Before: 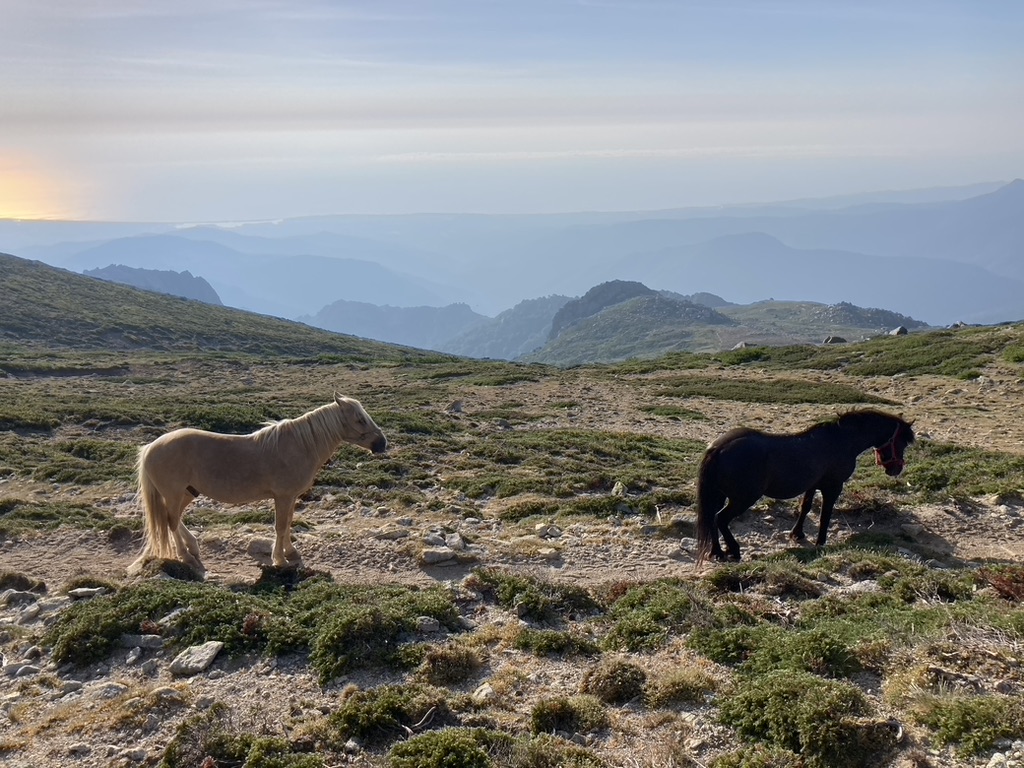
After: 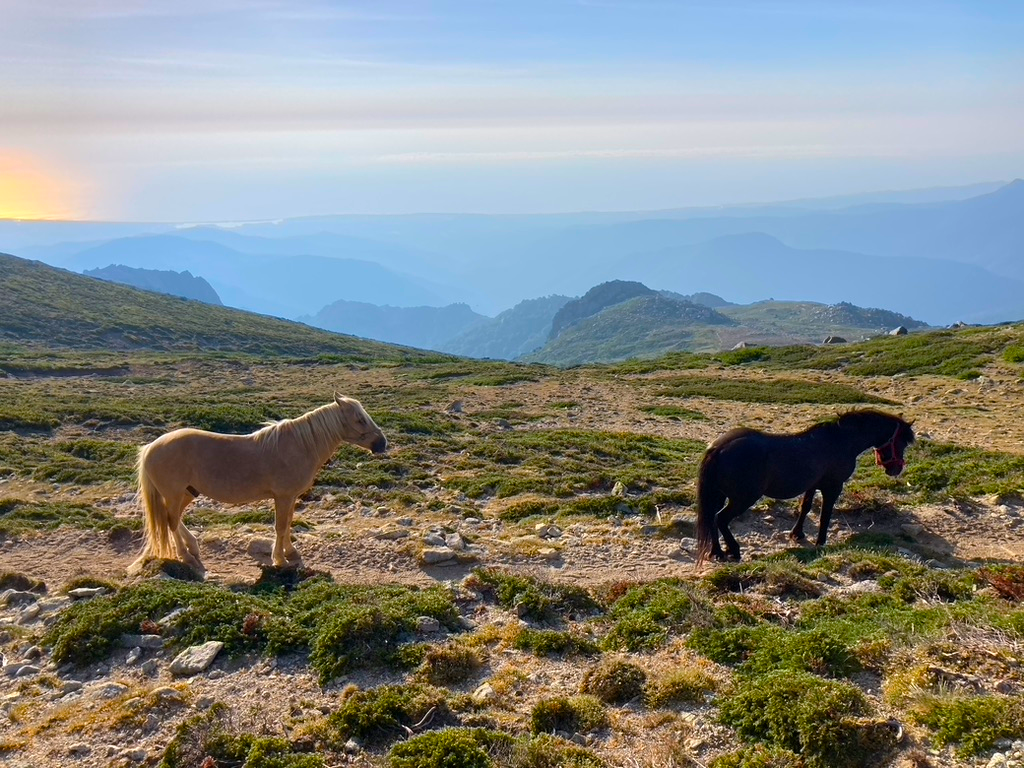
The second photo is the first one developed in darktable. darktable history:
exposure: exposure 0.127 EV, compensate highlight preservation false
color balance rgb: perceptual saturation grading › global saturation 30%, global vibrance 30%
